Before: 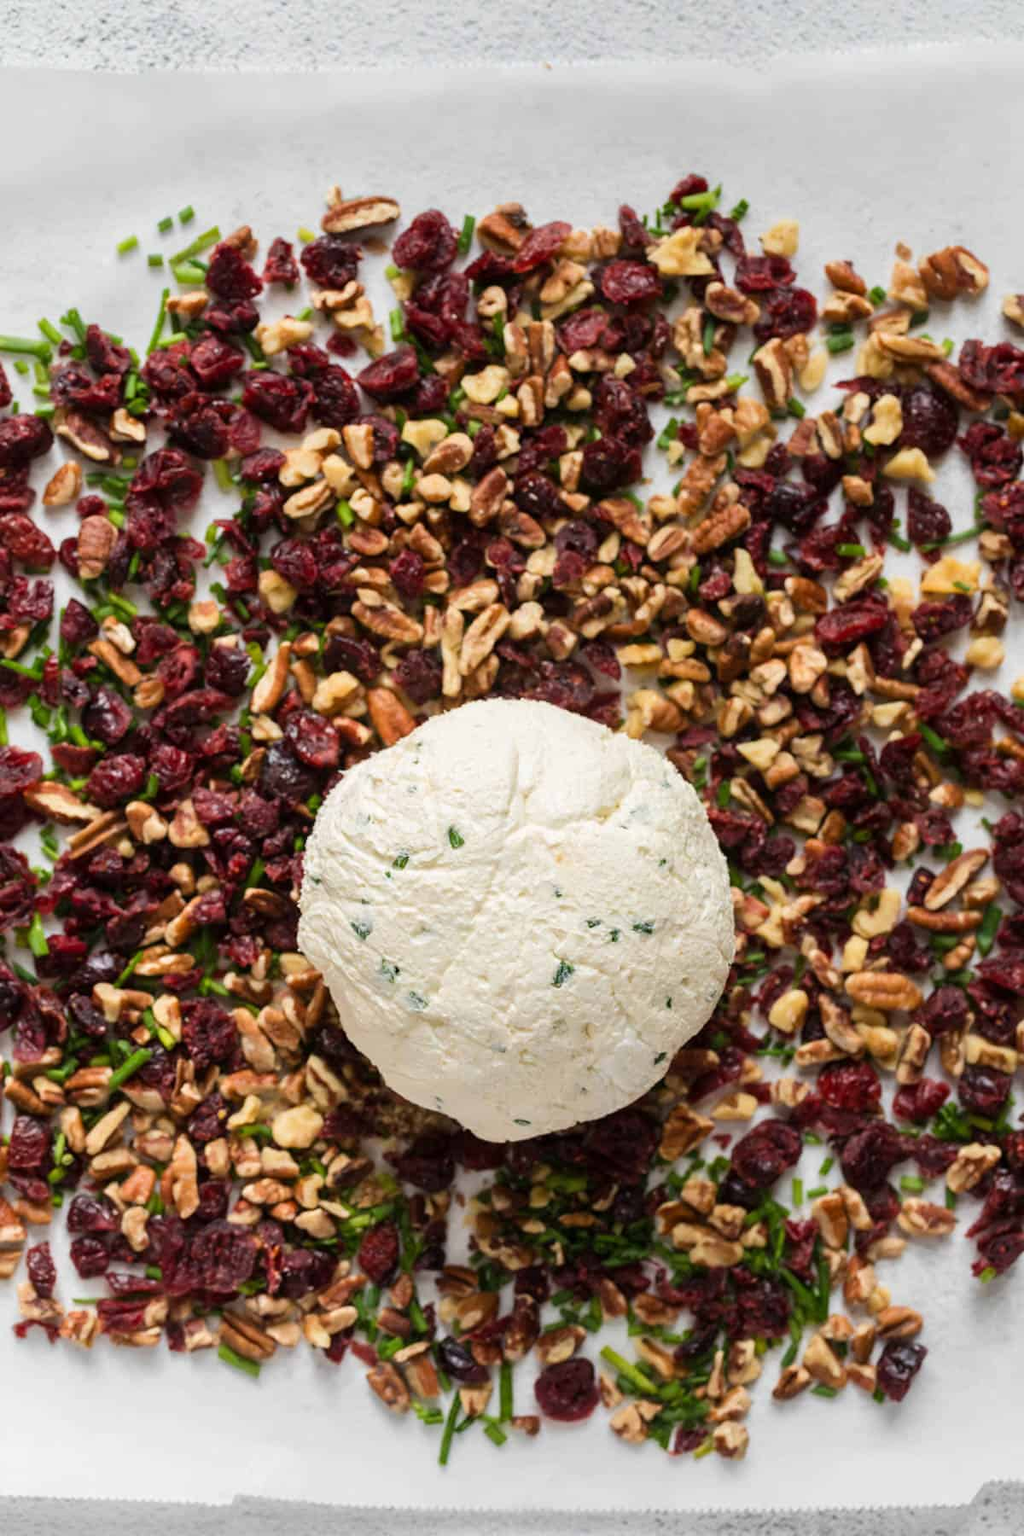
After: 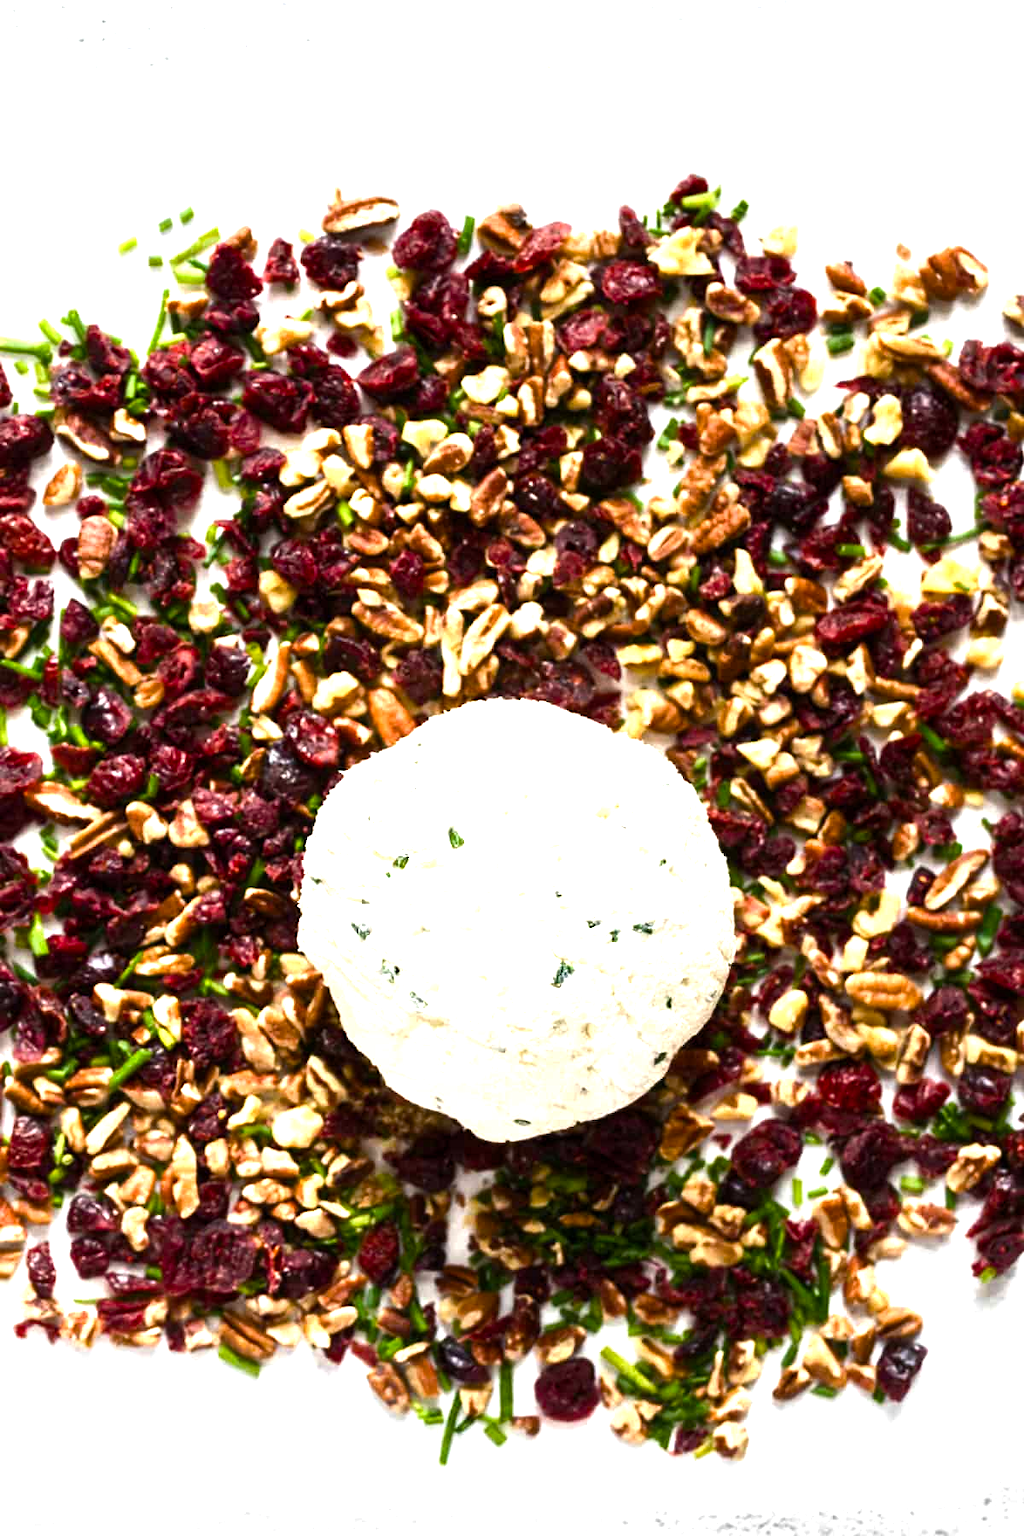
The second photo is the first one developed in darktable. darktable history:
color balance rgb: shadows lift › chroma 1.041%, shadows lift › hue 241.61°, perceptual saturation grading › global saturation 20%, perceptual saturation grading › highlights -50.003%, perceptual saturation grading › shadows 30.927%, perceptual brilliance grading › highlights 47.923%, perceptual brilliance grading › mid-tones 21.944%, perceptual brilliance grading › shadows -5.926%
